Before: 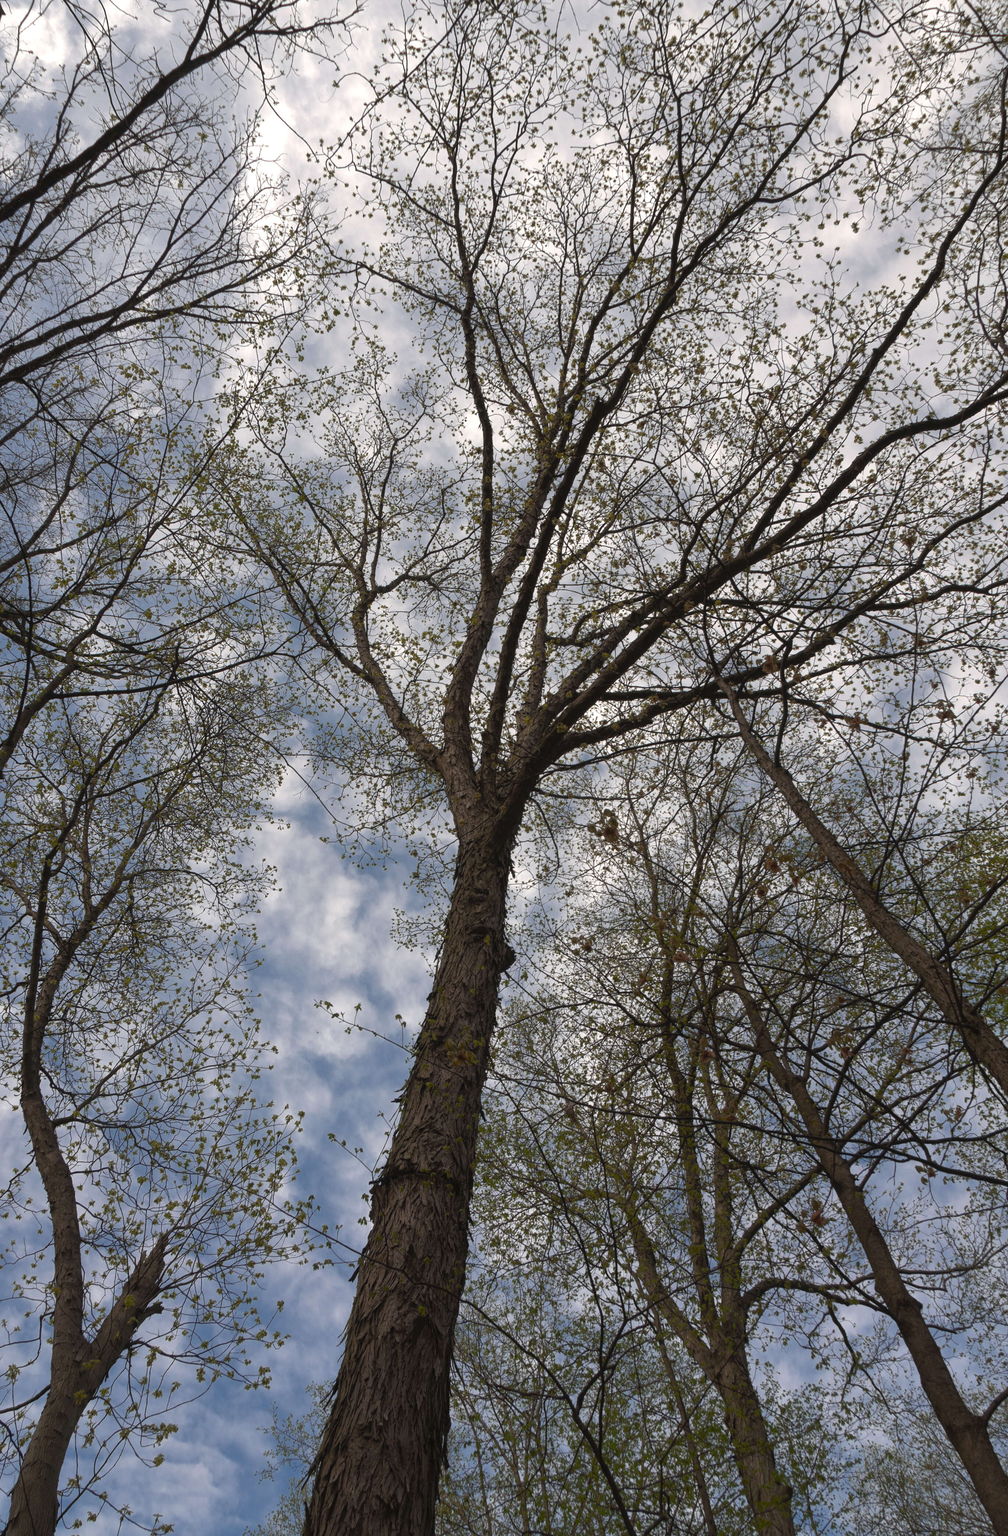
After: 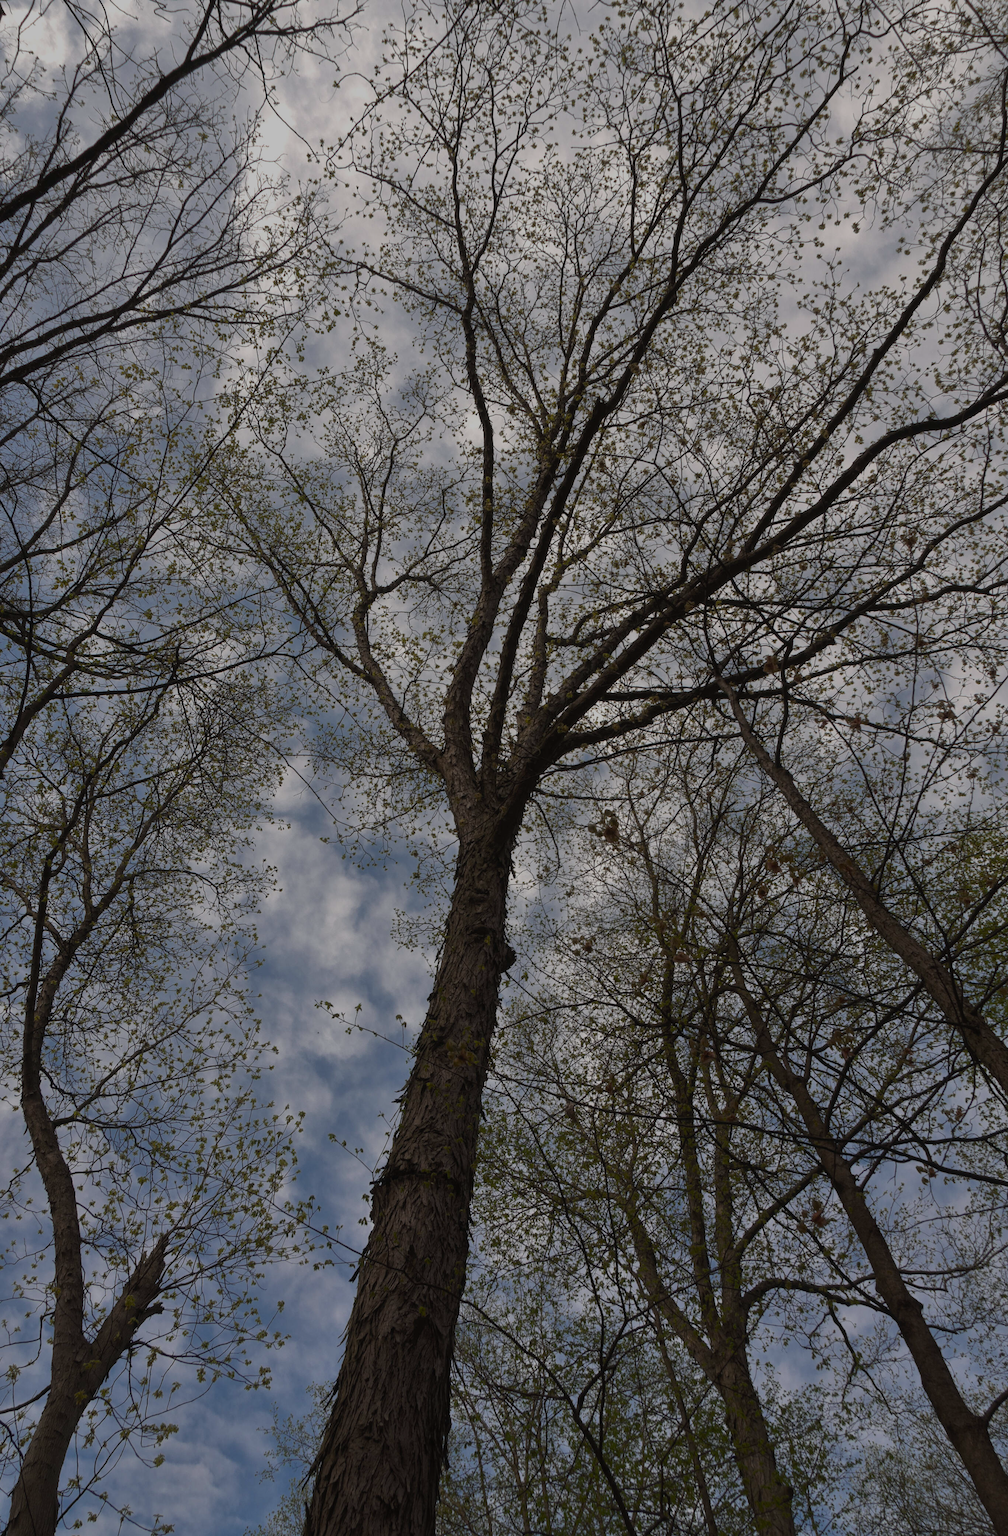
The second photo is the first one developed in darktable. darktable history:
exposure: black level correction 0, exposure 1.001 EV, compensate exposure bias true, compensate highlight preservation false
tone equalizer: -8 EV -1.99 EV, -7 EV -1.98 EV, -6 EV -1.98 EV, -5 EV -1.98 EV, -4 EV -1.99 EV, -3 EV -1.97 EV, -2 EV -1.98 EV, -1 EV -1.62 EV, +0 EV -1.98 EV
